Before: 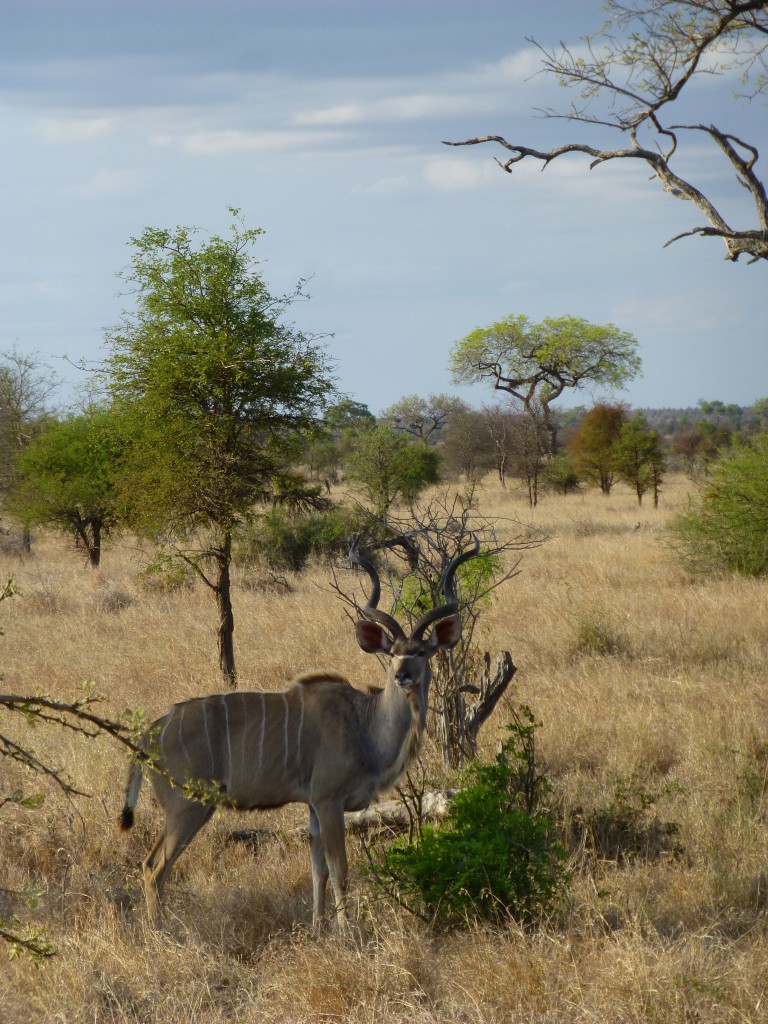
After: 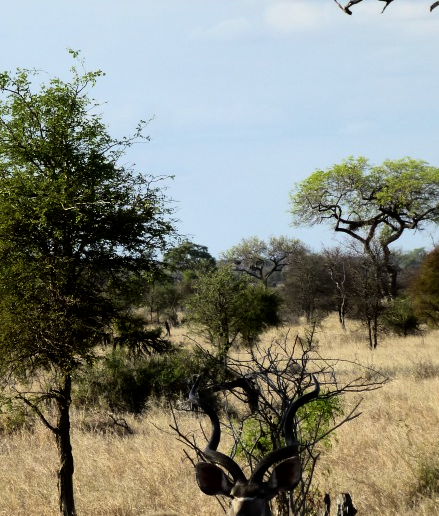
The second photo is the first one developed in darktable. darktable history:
white balance: red 0.986, blue 1.01
local contrast: mode bilateral grid, contrast 20, coarseness 50, detail 120%, midtone range 0.2
crop: left 20.932%, top 15.471%, right 21.848%, bottom 34.081%
rgb curve: curves: ch0 [(0, 0) (0.21, 0.15) (0.24, 0.21) (0.5, 0.75) (0.75, 0.96) (0.89, 0.99) (1, 1)]; ch1 [(0, 0.02) (0.21, 0.13) (0.25, 0.2) (0.5, 0.67) (0.75, 0.9) (0.89, 0.97) (1, 1)]; ch2 [(0, 0.02) (0.21, 0.13) (0.25, 0.2) (0.5, 0.67) (0.75, 0.9) (0.89, 0.97) (1, 1)], compensate middle gray true
exposure: exposure -1 EV, compensate highlight preservation false
